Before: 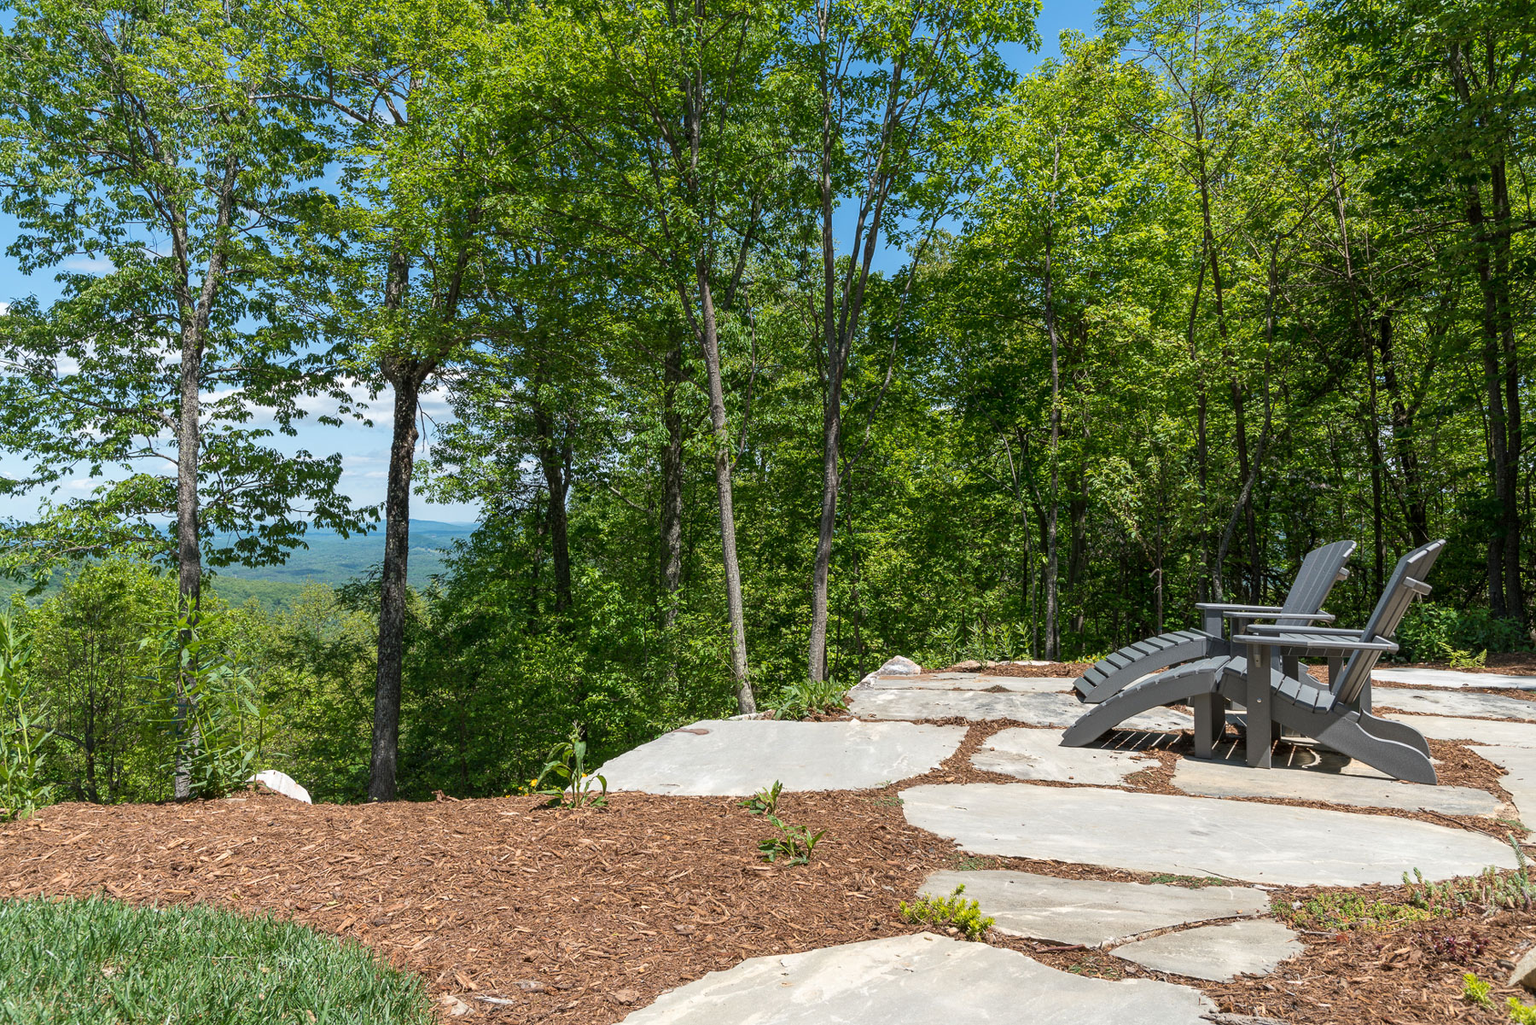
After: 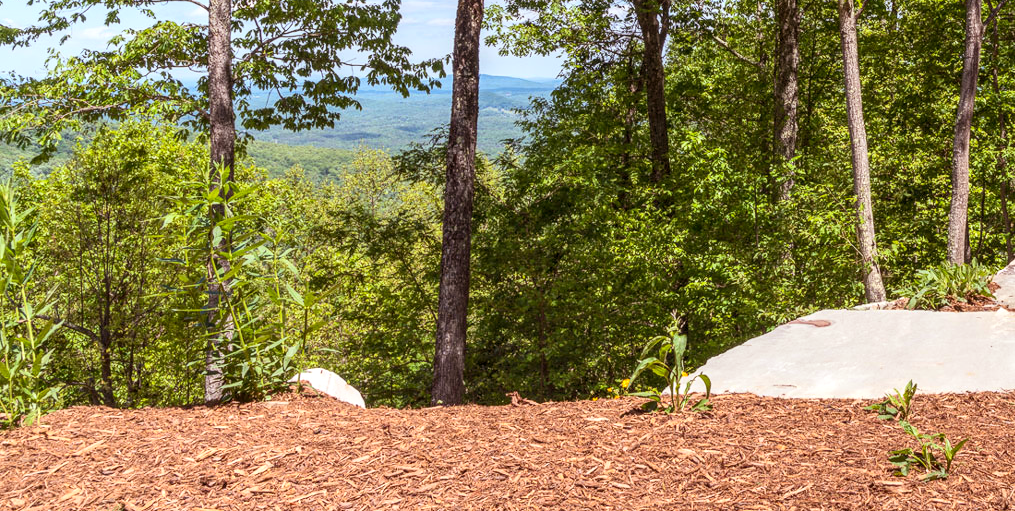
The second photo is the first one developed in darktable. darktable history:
local contrast: on, module defaults
crop: top 44.483%, right 43.593%, bottom 12.892%
contrast brightness saturation: contrast 0.2, brightness 0.16, saturation 0.22
rgb levels: mode RGB, independent channels, levels [[0, 0.474, 1], [0, 0.5, 1], [0, 0.5, 1]]
